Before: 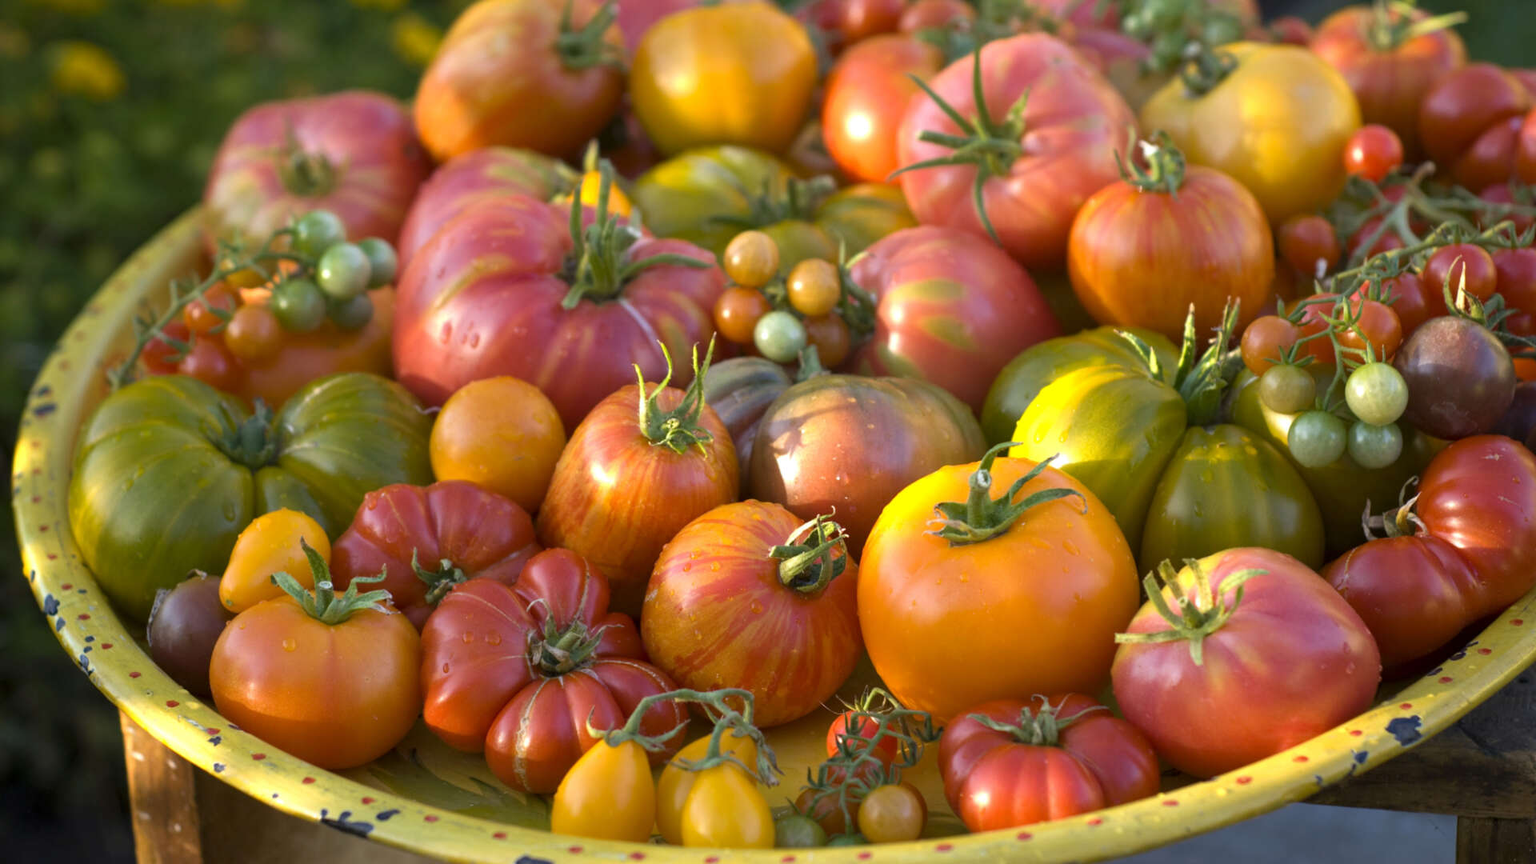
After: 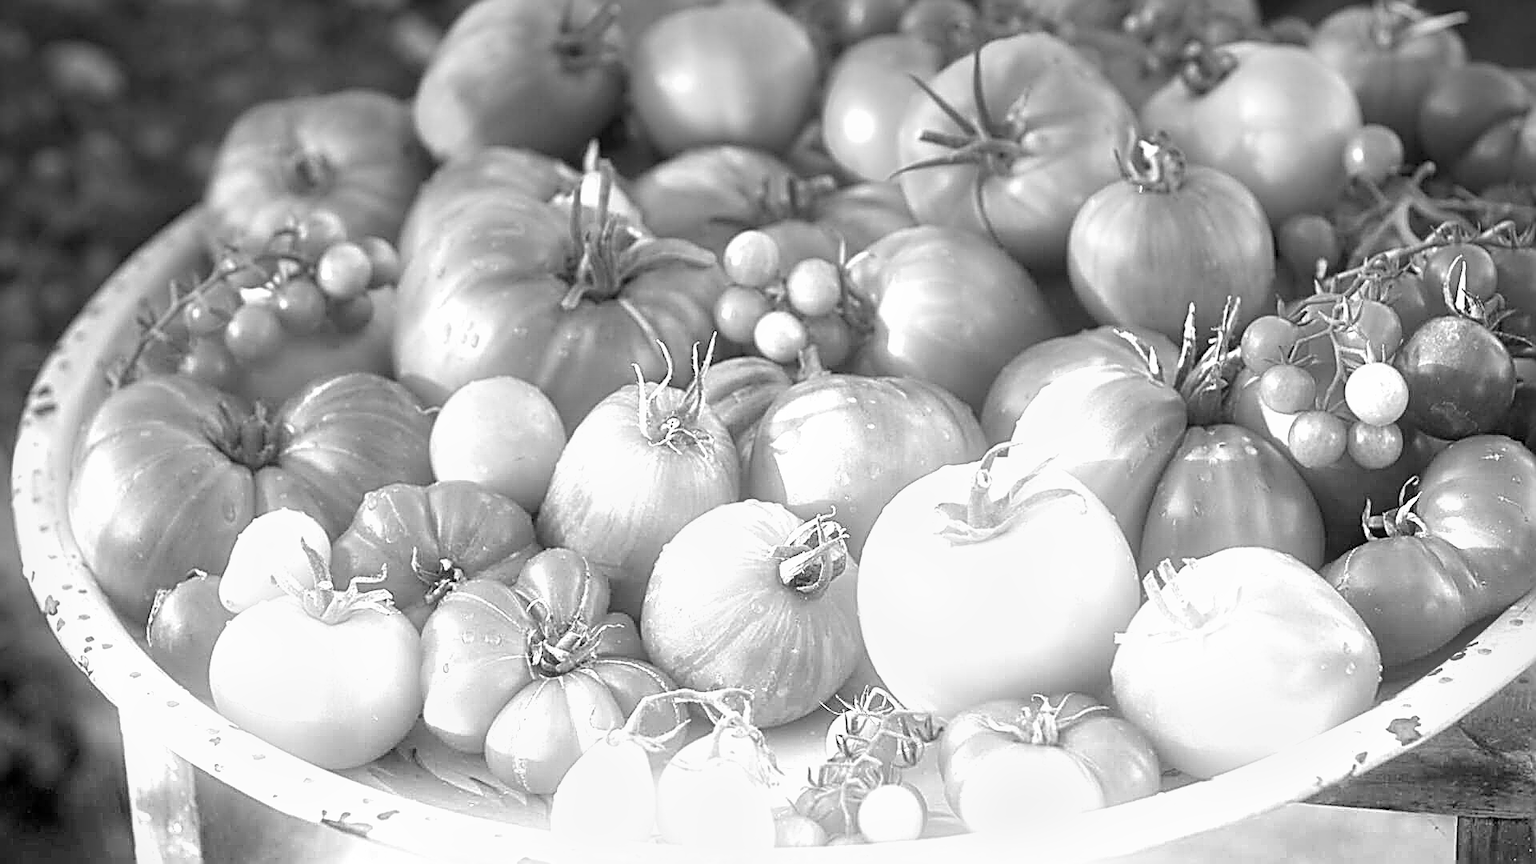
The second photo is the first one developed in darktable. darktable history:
shadows and highlights: radius 125.46, shadows 21.19, highlights -21.19, low approximation 0.01
exposure: compensate highlight preservation false
bloom: size 9%, threshold 100%, strength 7%
color correction: highlights a* -12.64, highlights b* -18.1, saturation 0.7
sharpen: amount 1.861
monochrome: on, module defaults
graduated density: density -3.9 EV
vignetting: fall-off start 91.19%
